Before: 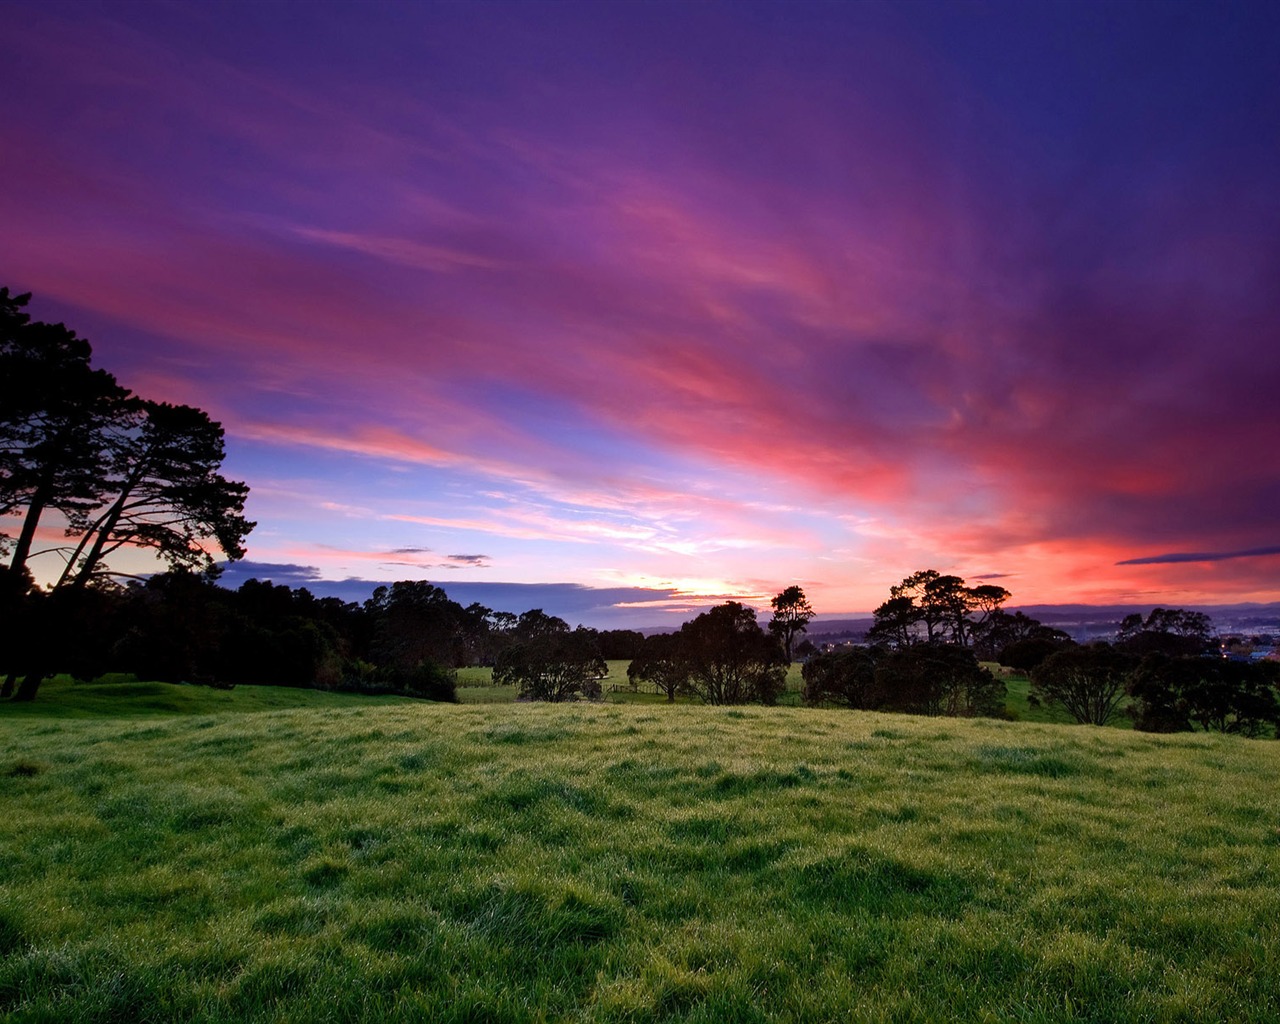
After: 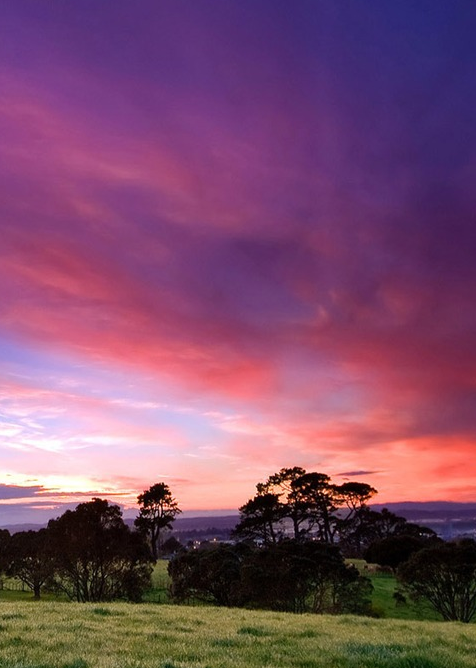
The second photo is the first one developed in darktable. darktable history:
crop and rotate: left 49.556%, top 10.145%, right 13.231%, bottom 24.525%
